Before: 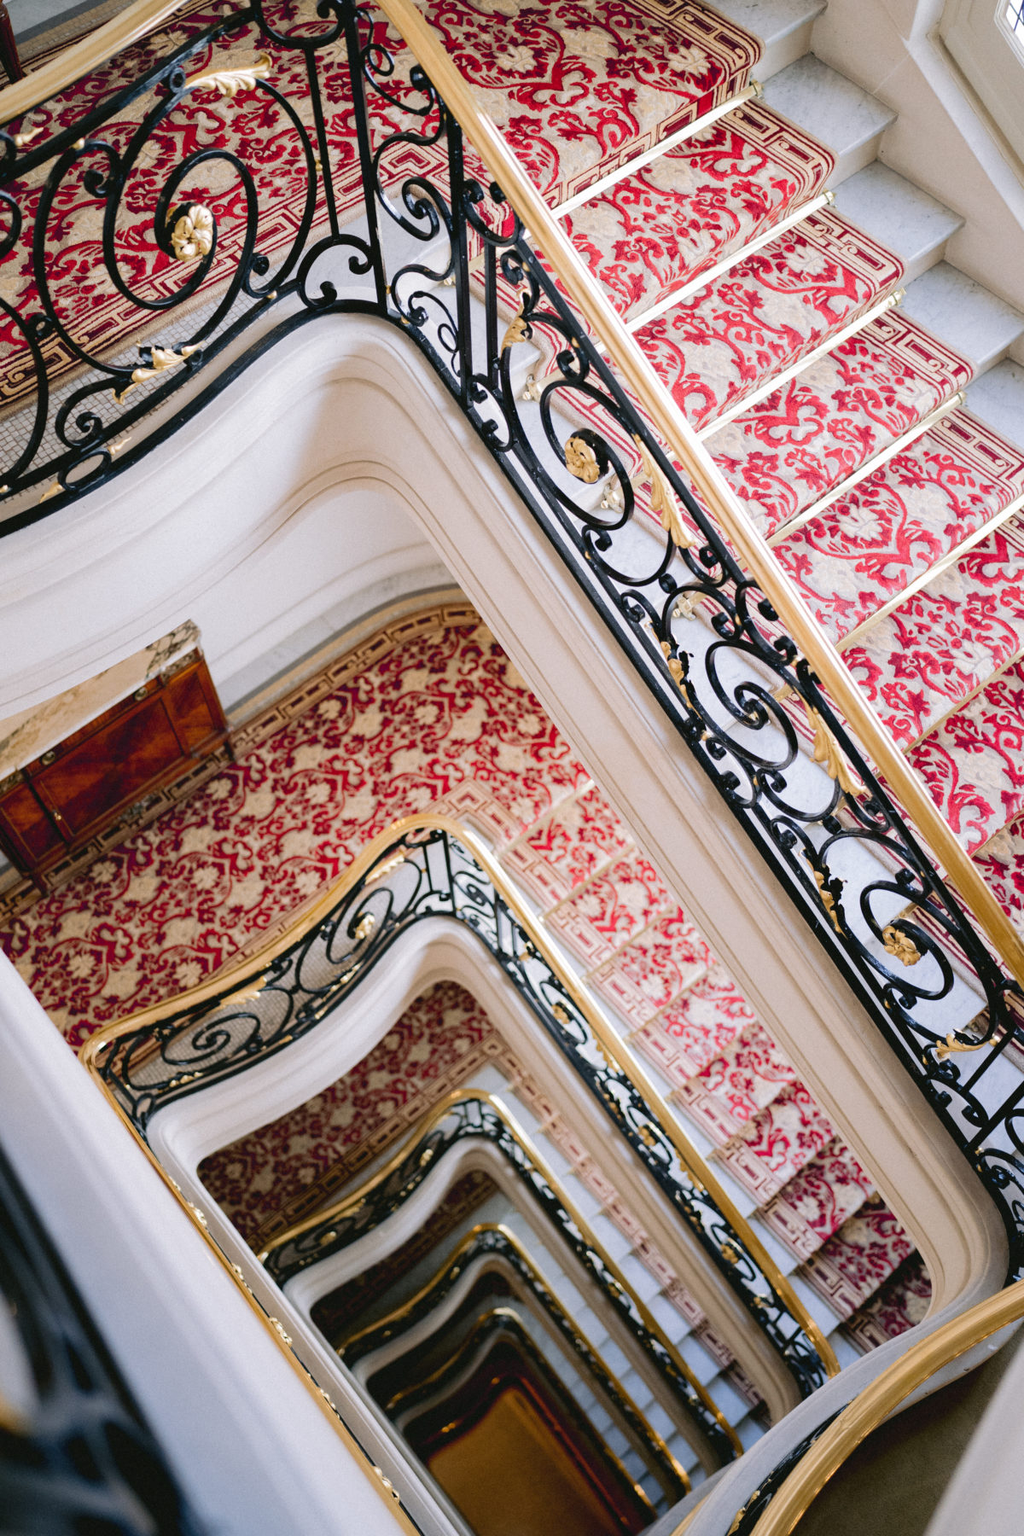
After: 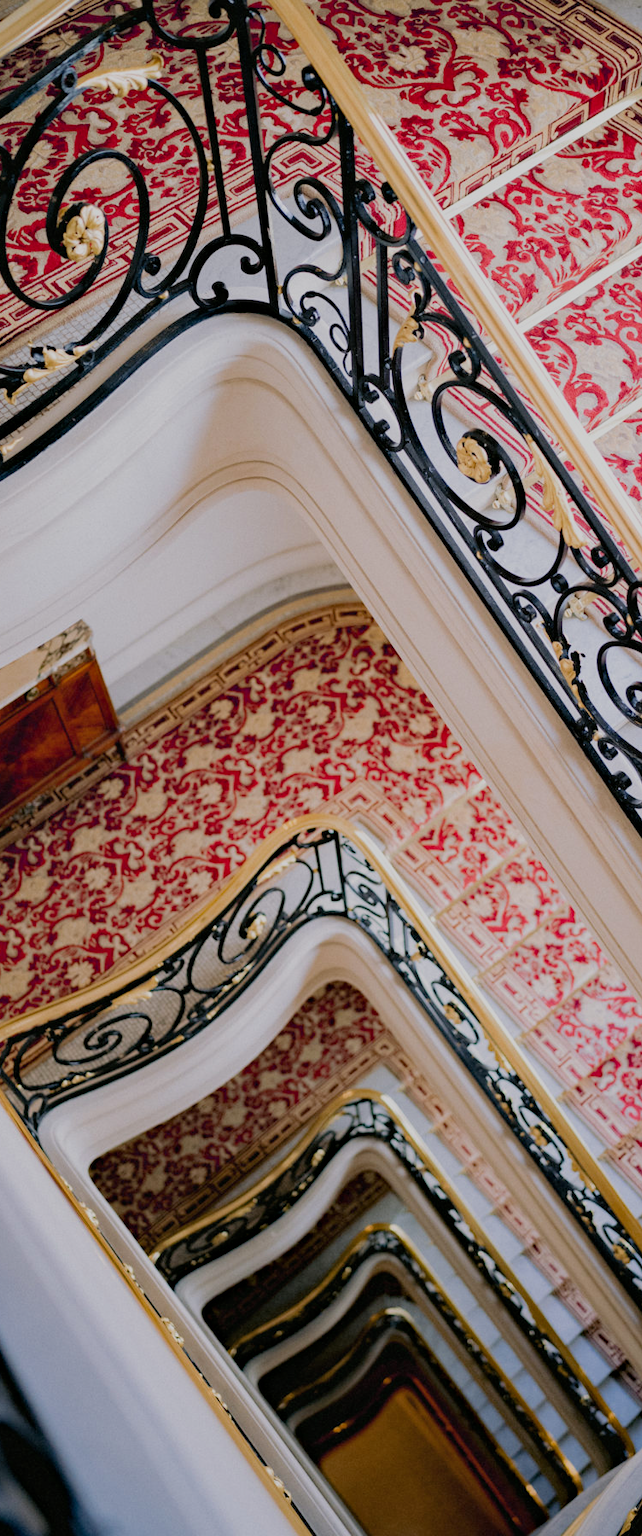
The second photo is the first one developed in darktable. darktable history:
exposure: black level correction 0.002, exposure -0.1 EV, compensate highlight preservation false
white balance: emerald 1
color balance rgb: global vibrance -1%, saturation formula JzAzBz (2021)
filmic rgb: black relative exposure -13 EV, threshold 3 EV, target white luminance 85%, hardness 6.3, latitude 42.11%, contrast 0.858, shadows ↔ highlights balance 8.63%, color science v4 (2020), enable highlight reconstruction true
crop: left 10.644%, right 26.528%
haze removal: compatibility mode true, adaptive false
